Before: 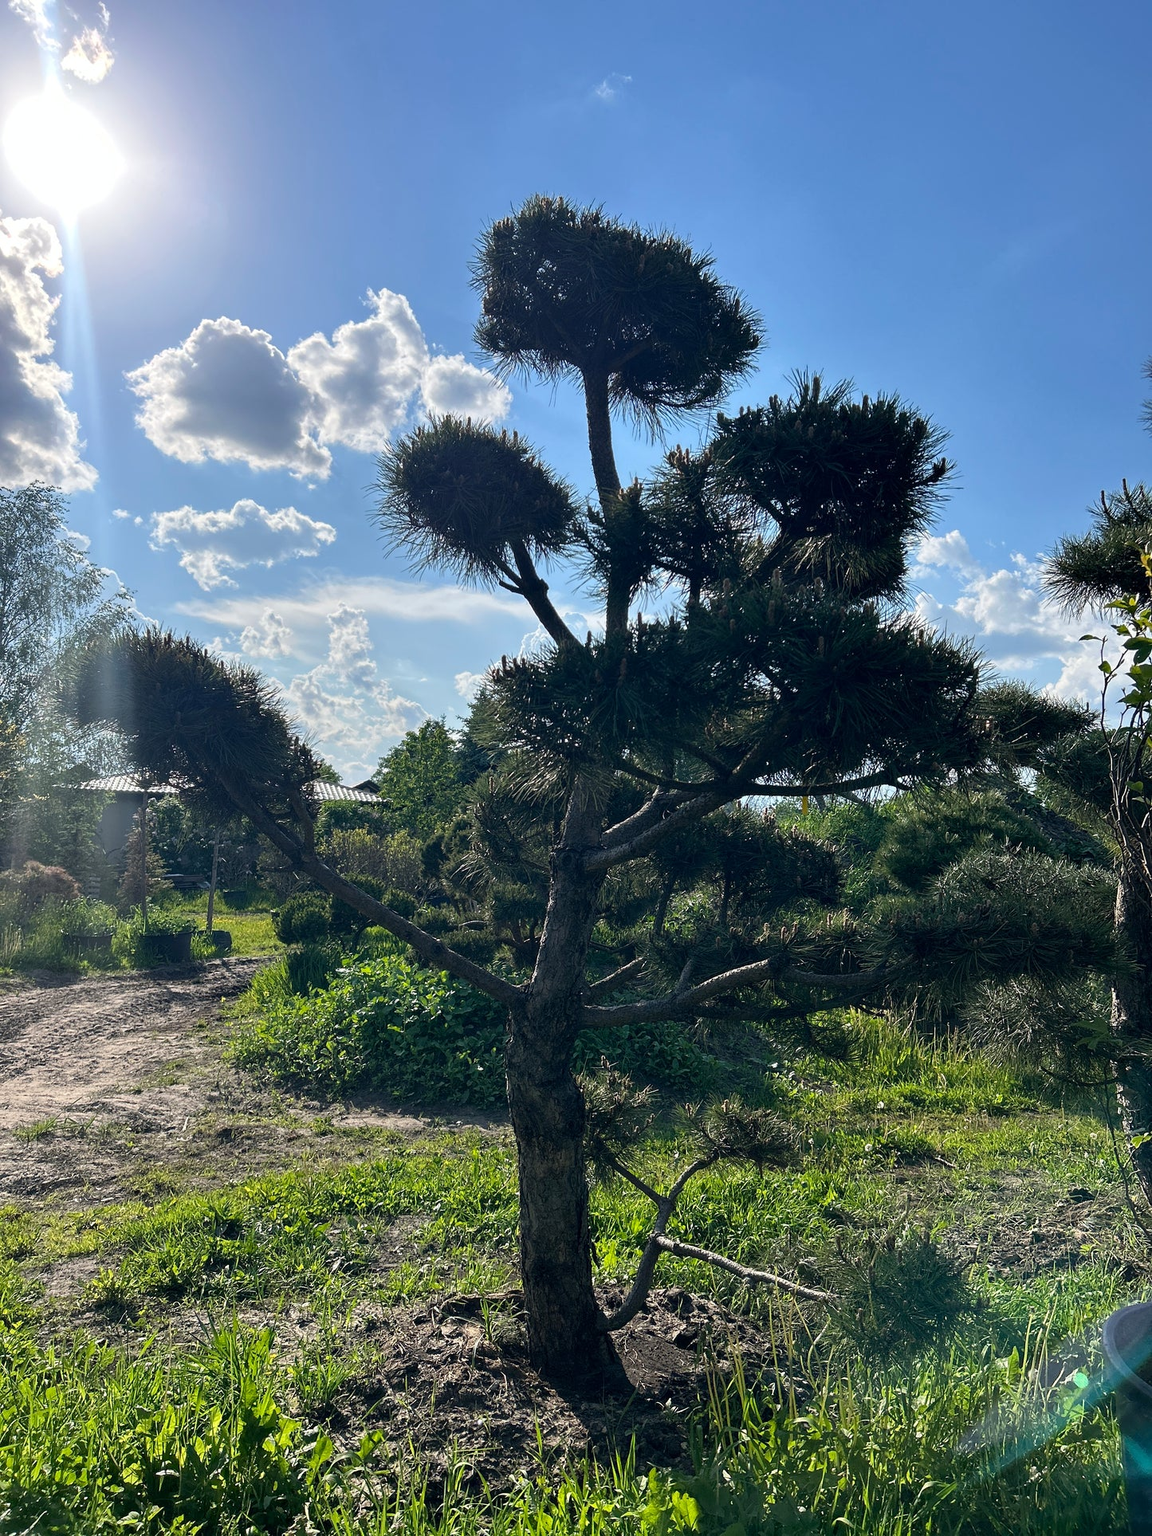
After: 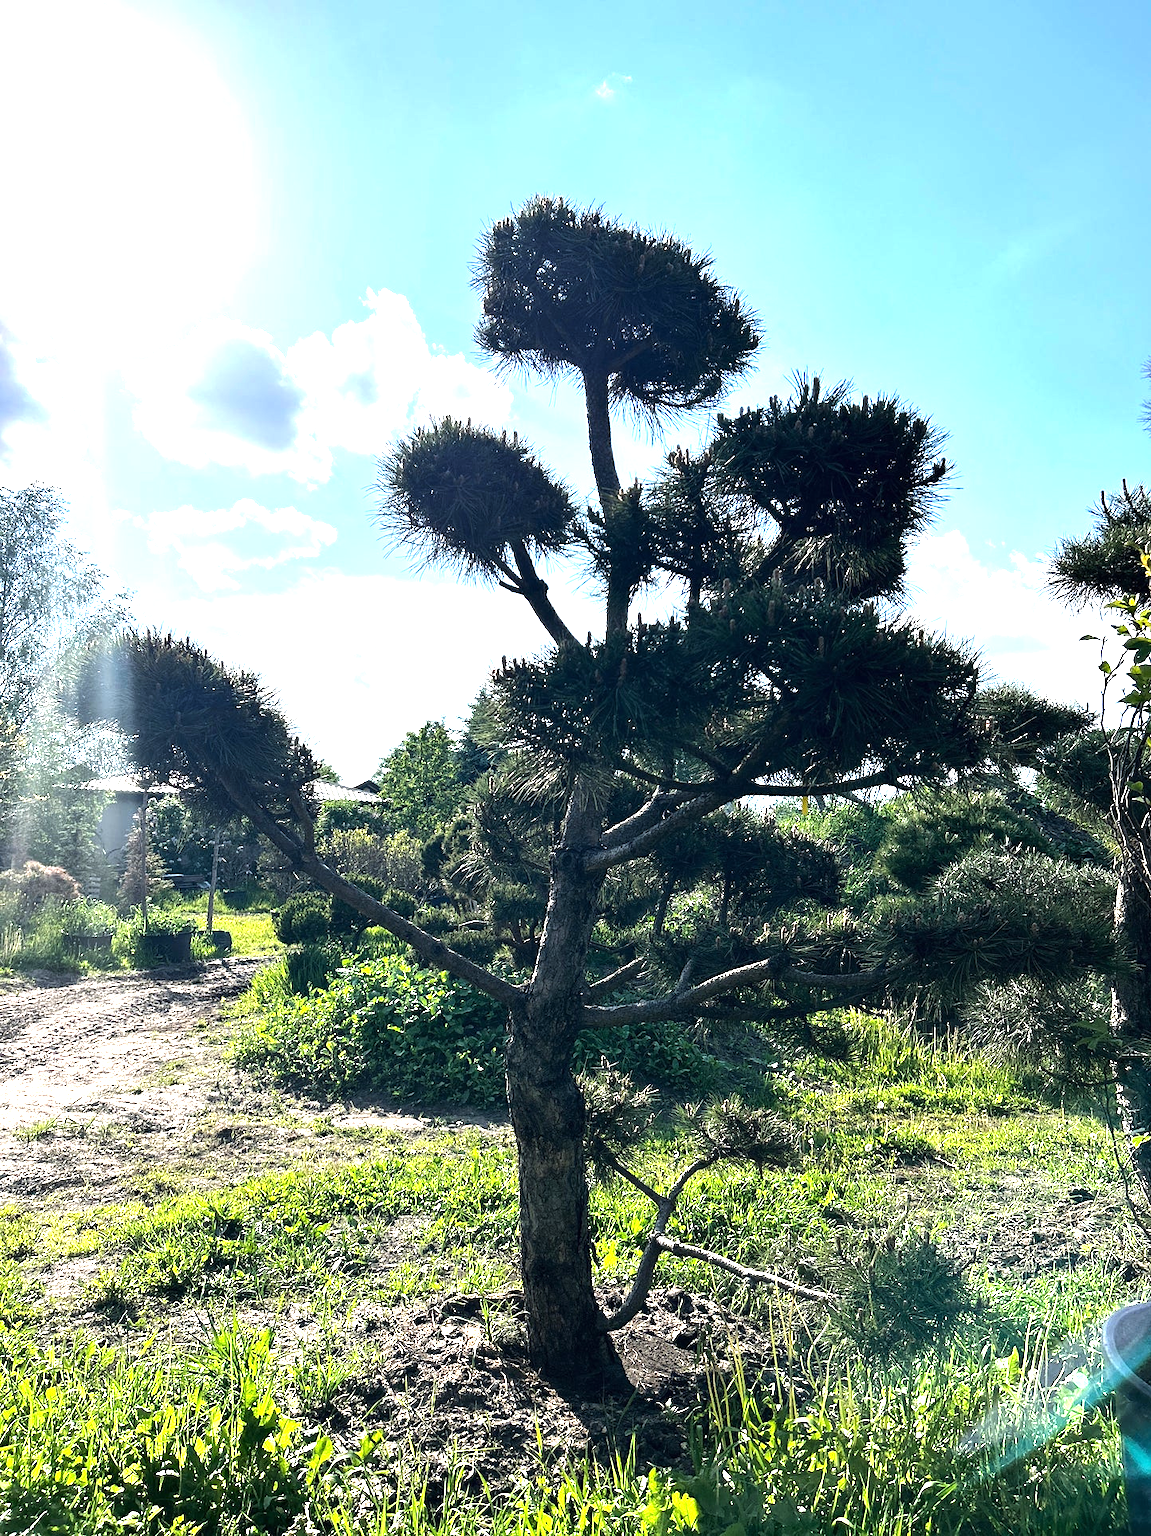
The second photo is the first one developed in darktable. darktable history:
tone equalizer: -8 EV -0.758 EV, -7 EV -0.728 EV, -6 EV -0.608 EV, -5 EV -0.4 EV, -3 EV 0.392 EV, -2 EV 0.6 EV, -1 EV 0.677 EV, +0 EV 0.744 EV, edges refinement/feathering 500, mask exposure compensation -1.57 EV, preserve details no
exposure: black level correction 0, exposure 1.101 EV, compensate highlight preservation false
